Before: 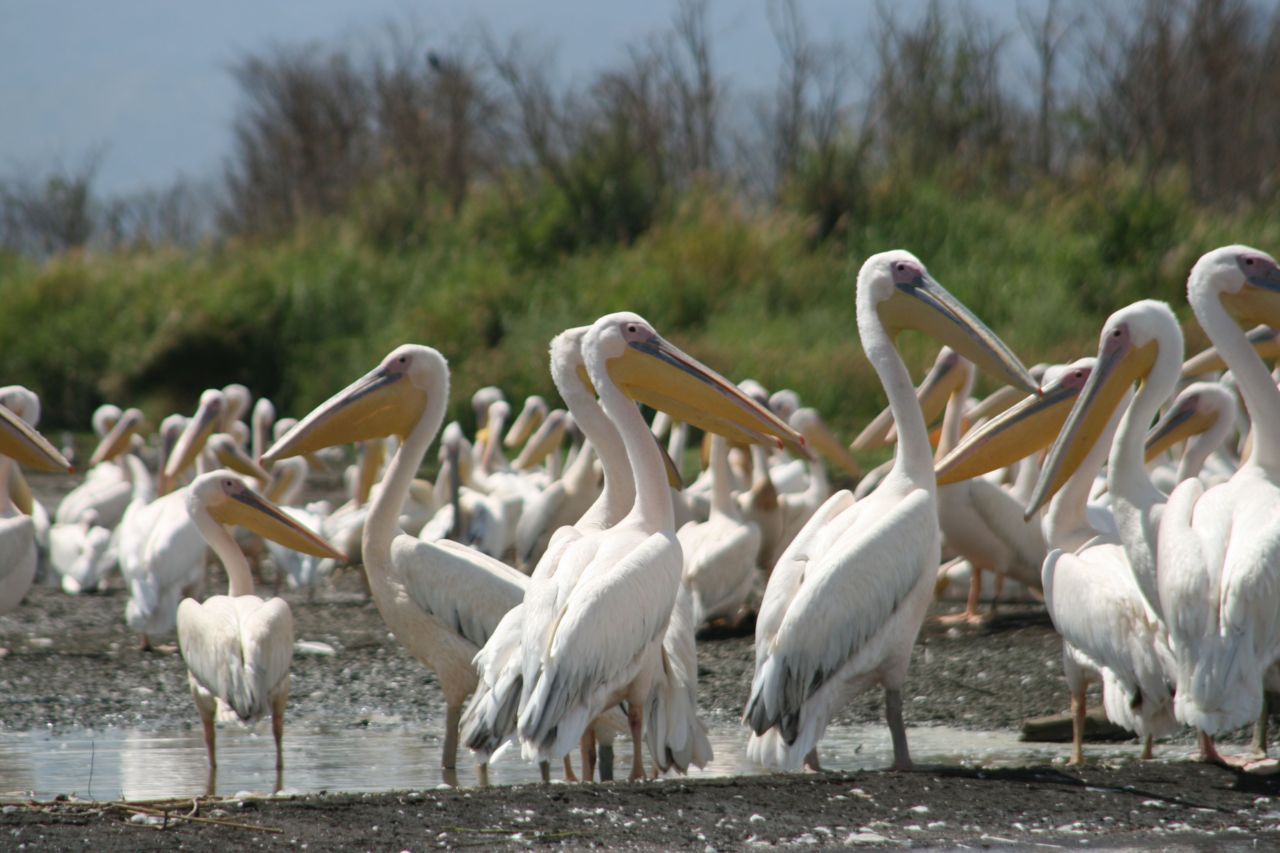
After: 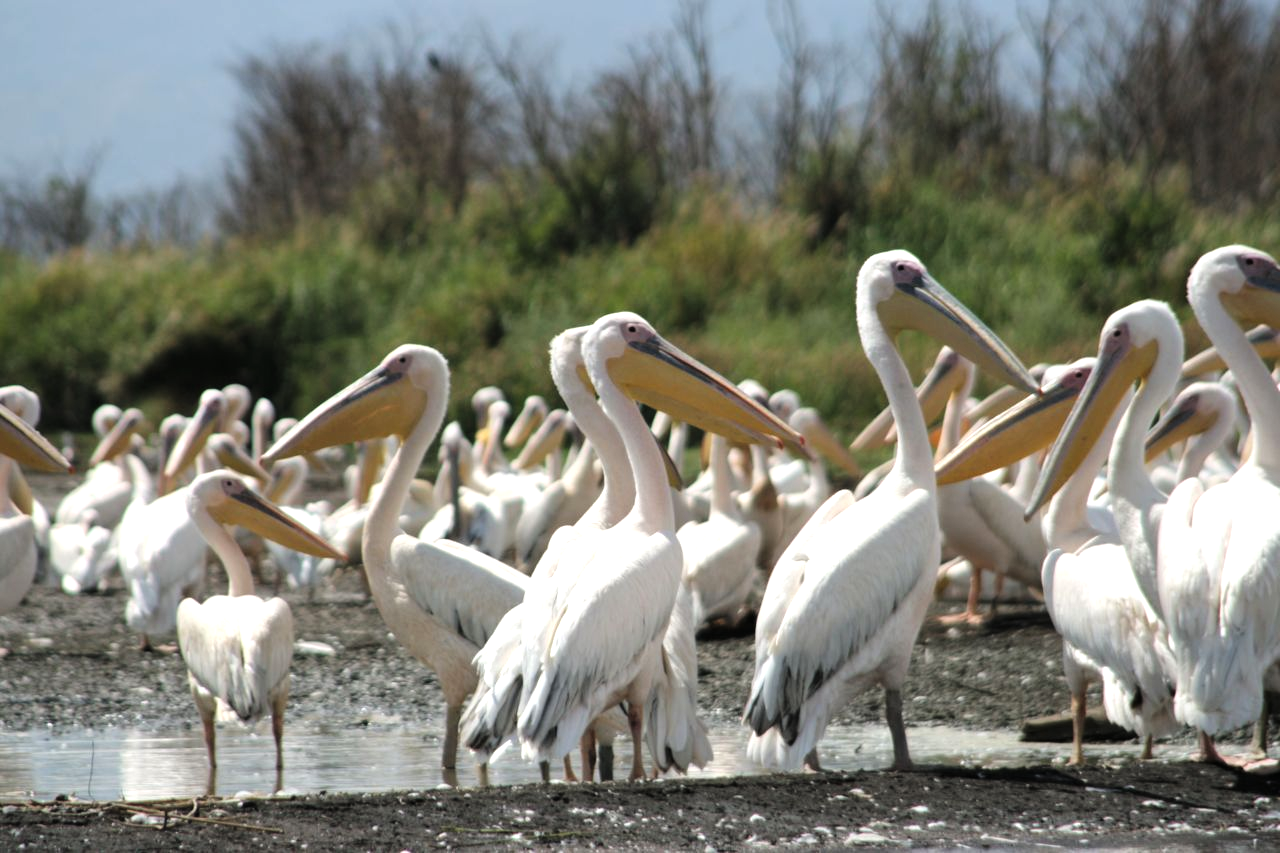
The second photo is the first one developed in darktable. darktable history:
tone curve: curves: ch0 [(0, 0) (0.068, 0.012) (0.183, 0.089) (0.341, 0.283) (0.547, 0.532) (0.828, 0.815) (1, 0.983)]; ch1 [(0, 0) (0.23, 0.166) (0.34, 0.308) (0.371, 0.337) (0.429, 0.411) (0.477, 0.462) (0.499, 0.498) (0.529, 0.537) (0.559, 0.582) (0.743, 0.798) (1, 1)]; ch2 [(0, 0) (0.431, 0.414) (0.498, 0.503) (0.524, 0.528) (0.568, 0.546) (0.6, 0.597) (0.634, 0.645) (0.728, 0.742) (1, 1)], color space Lab, linked channels, preserve colors none
exposure: black level correction -0.002, exposure 0.528 EV, compensate highlight preservation false
